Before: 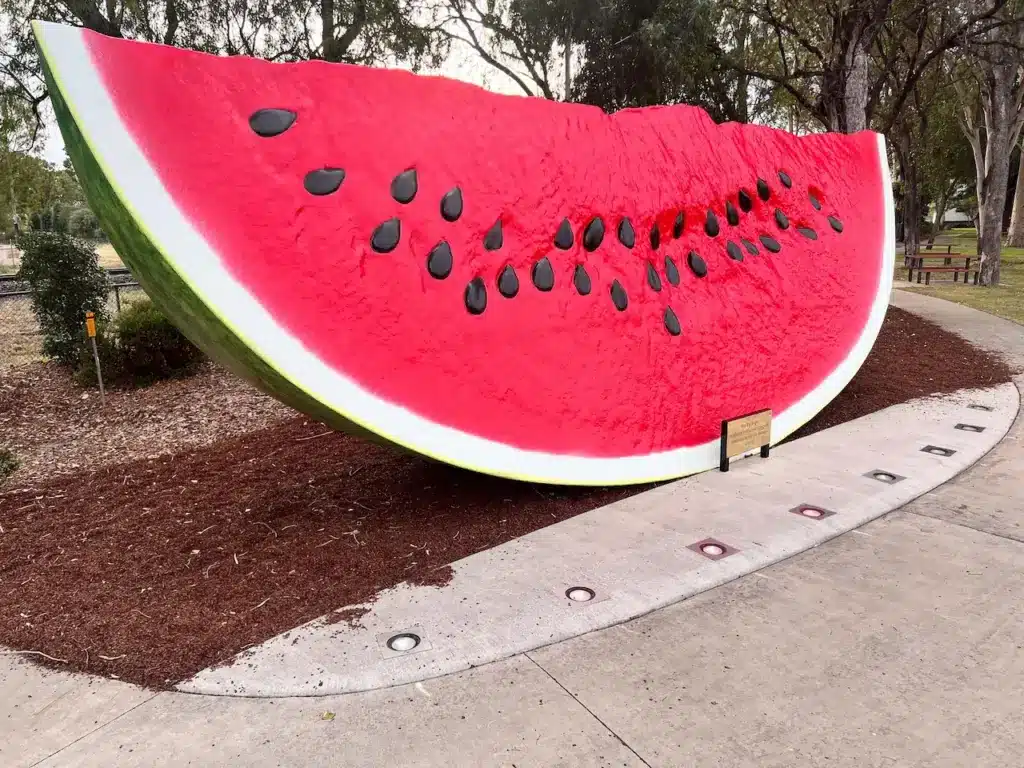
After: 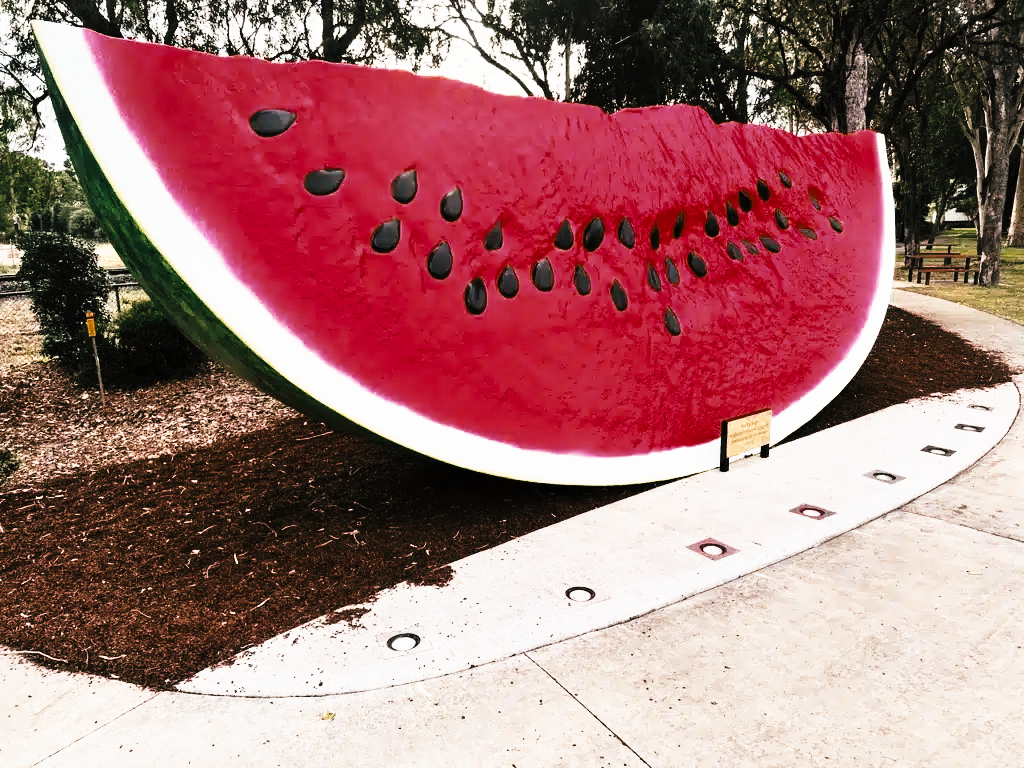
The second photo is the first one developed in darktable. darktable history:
tone curve: curves: ch0 [(0, 0) (0.003, 0.003) (0.011, 0.006) (0.025, 0.012) (0.044, 0.02) (0.069, 0.023) (0.1, 0.029) (0.136, 0.037) (0.177, 0.058) (0.224, 0.084) (0.277, 0.137) (0.335, 0.209) (0.399, 0.336) (0.468, 0.478) (0.543, 0.63) (0.623, 0.789) (0.709, 0.903) (0.801, 0.967) (0.898, 0.987) (1, 1)], preserve colors none
color look up table: target L [97.31, 84.3, 84.08, 66.02, 62.27, 54.42, 65.34, 74.89, 62.78, 47.88, 34.38, 23.09, 2.847, 200, 74.28, 63.6, 69.68, 53.6, 42.65, 45.9, 52.86, 42.86, 31.57, 28.84, 15.7, 15.4, 84.36, 69.48, 63.22, 41.88, 49.76, 54.54, 42.94, 50, 40.42, 39.77, 35.34, 32.56, 33.44, 33.58, 26.24, 8.474, 53.82, 73.21, 53.26, 52.58, 50.74, 36.23, 30.83], target a [-0.321, 4.421, -17.25, 2.864, -23.87, -16.63, -4.036, -4.189, -20.39, -24.2, -15.36, -17.44, -0.198, 0, 12.55, 5.788, 7.458, 25.07, 34.6, 22.11, 9.81, 6.88, 21.72, 22.27, -0.829, 5.968, 6.218, 17.44, -1.12, 36.34, 32.94, 8.454, 37.04, 17.35, 31.62, -3.963, 7.118, 27.84, 0.314, -0.065, 30.04, 4.677, -15.58, -15.31, -15.71, -14.45, -13.96, -8.398, -7.088], target b [8.85, 19.82, -8.574, 41.98, 2.213, -9.402, 41.05, 20.88, 9.727, 22.71, 10.04, 12.62, 0.89, 0, 0.546, 40.06, 23.13, -1.453, 23.77, 30.4, 12.21, 27.92, 40.66, 32.88, 4.772, 16.3, -3.368, -14.58, 1.056, -17.74, -15.84, -22.79, -22.59, -6.22, -17.07, -17.28, -21.05, -5.271, -17.2, -16.68, -30.79, -10.83, -10.84, -13, -9.77, -11.94, -10.94, -5.985, -9.525], num patches 49
